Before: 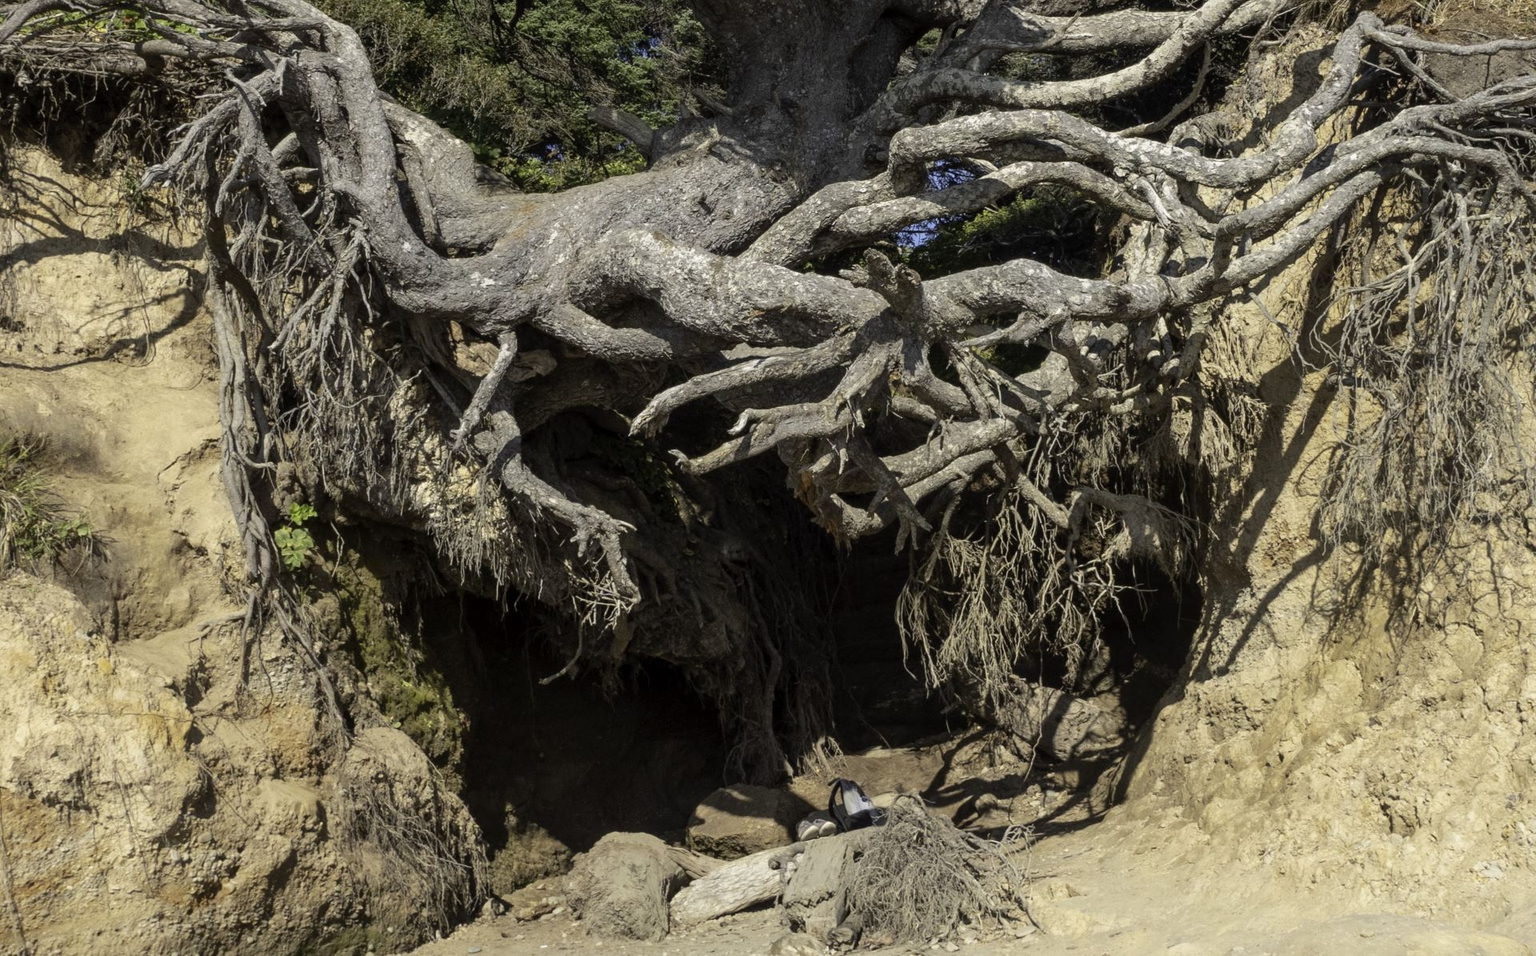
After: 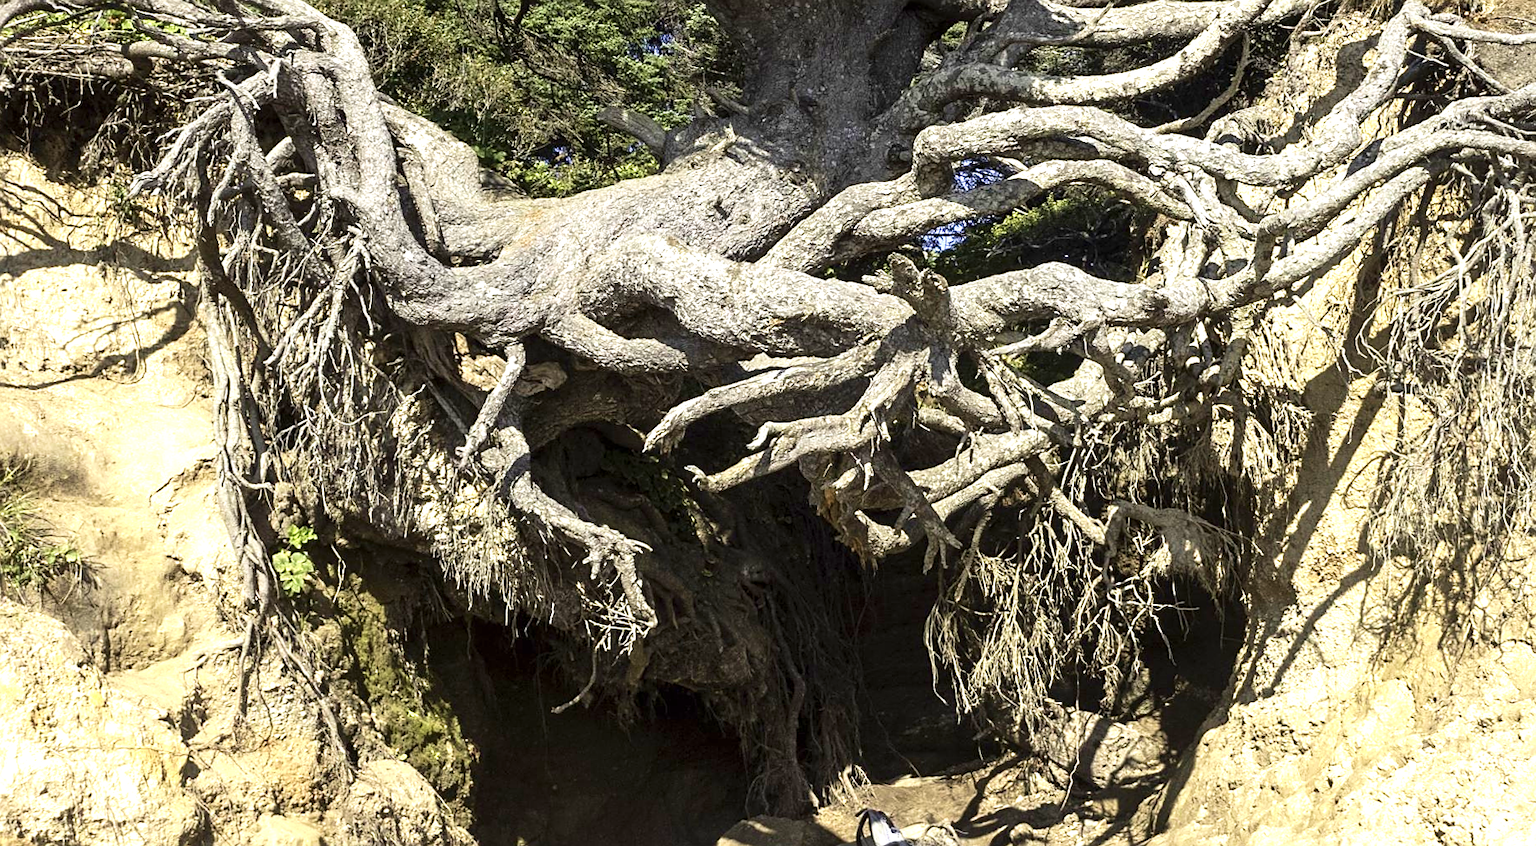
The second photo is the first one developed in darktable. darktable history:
sharpen: on, module defaults
crop and rotate: angle 0.525°, left 0.277%, right 2.929%, bottom 14.319%
velvia: on, module defaults
tone equalizer: on, module defaults
shadows and highlights: shadows -28.44, highlights 29.67
exposure: black level correction 0, exposure 1.199 EV, compensate exposure bias true, compensate highlight preservation false
